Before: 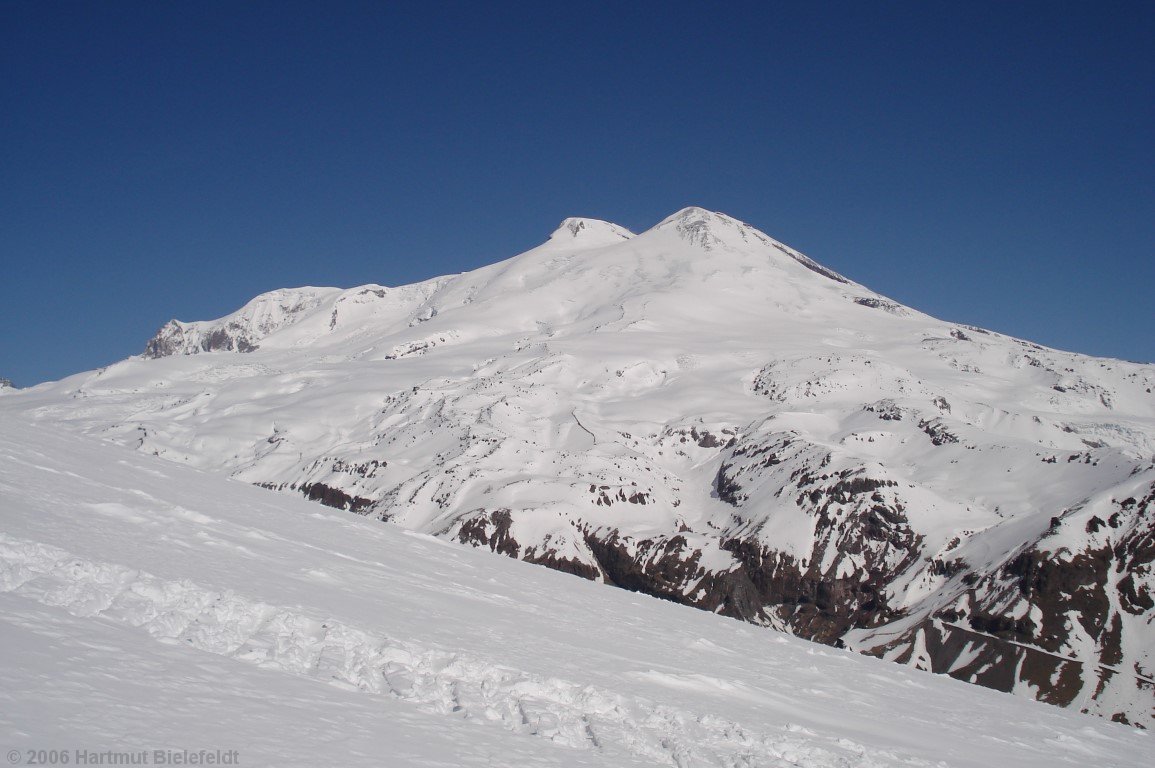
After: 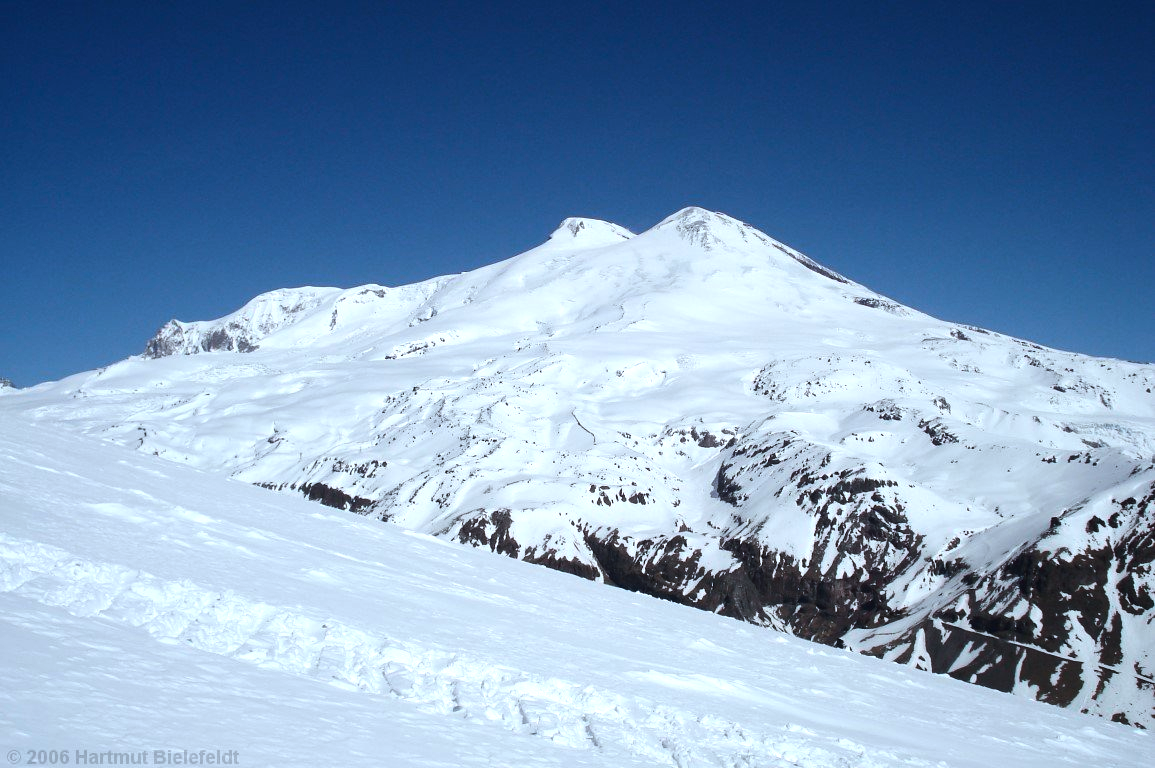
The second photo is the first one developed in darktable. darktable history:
color calibration: illuminant F (fluorescent), F source F9 (Cool White Deluxe 4150 K) – high CRI, x 0.374, y 0.373, temperature 4158.34 K
tone equalizer: -8 EV -0.75 EV, -7 EV -0.7 EV, -6 EV -0.6 EV, -5 EV -0.4 EV, -3 EV 0.4 EV, -2 EV 0.6 EV, -1 EV 0.7 EV, +0 EV 0.75 EV, edges refinement/feathering 500, mask exposure compensation -1.57 EV, preserve details no
